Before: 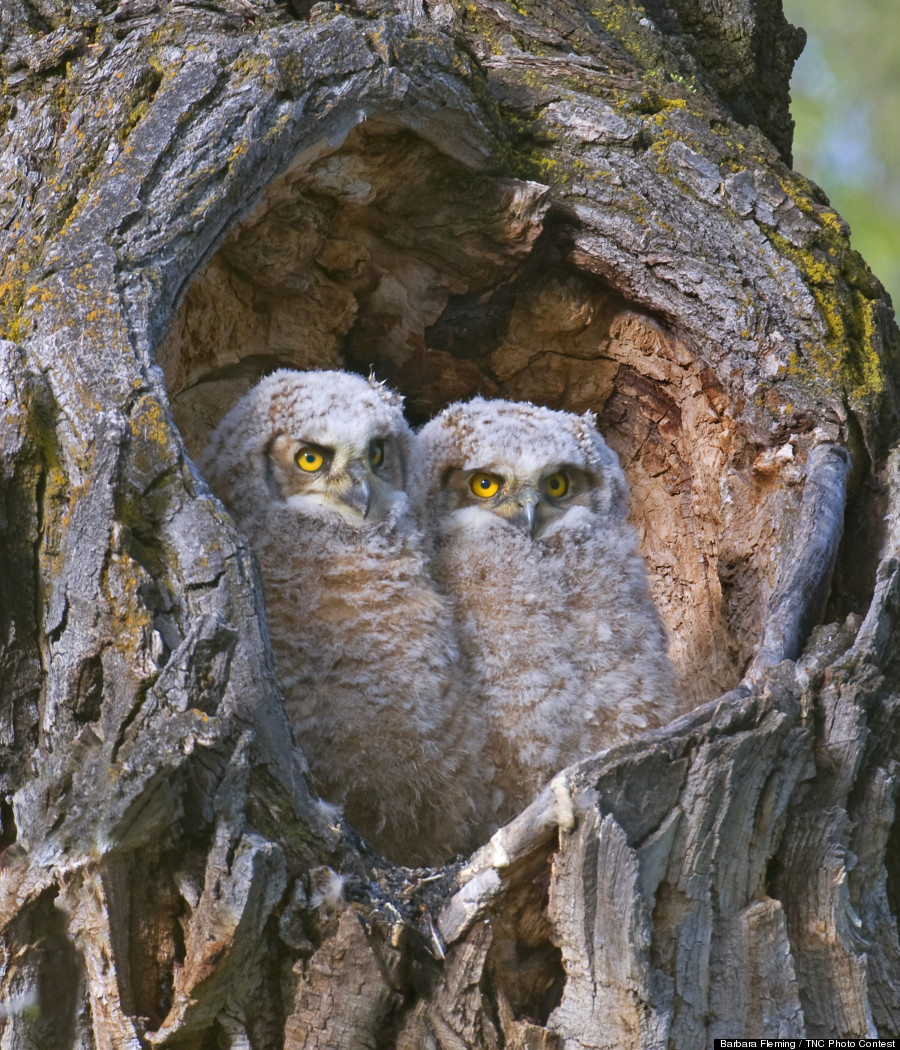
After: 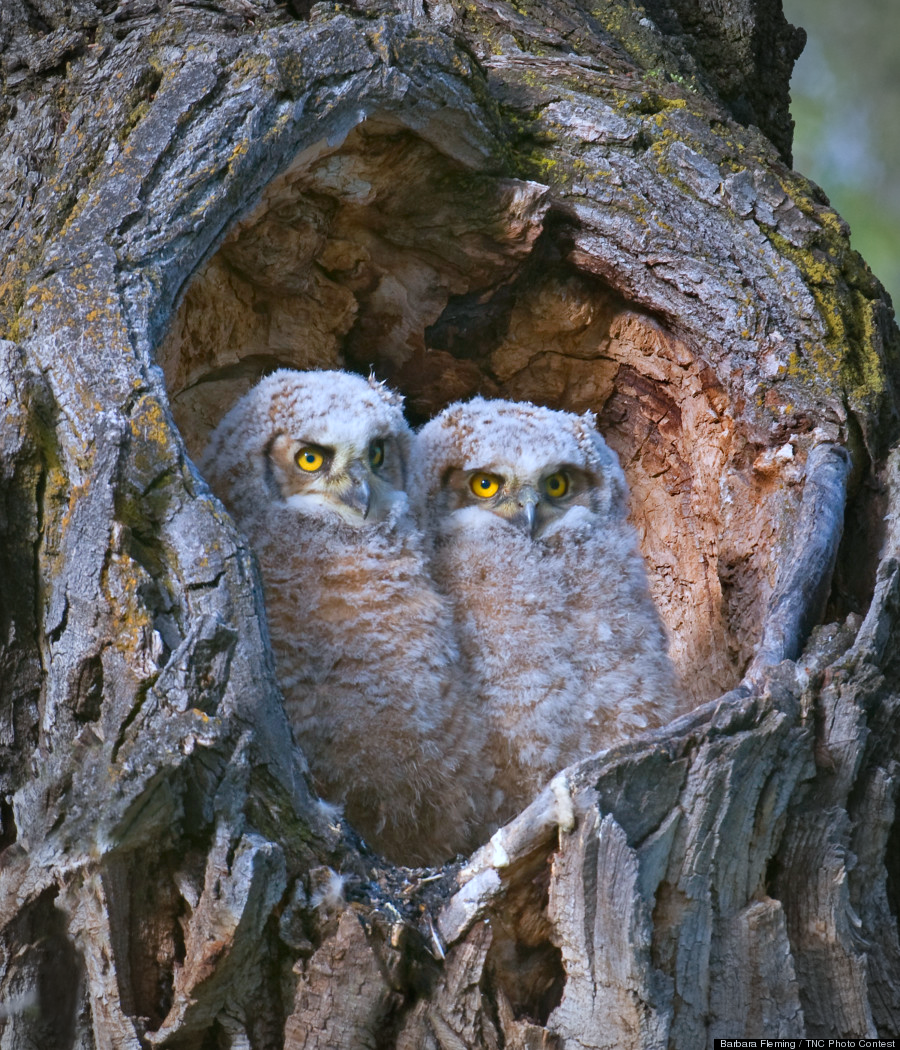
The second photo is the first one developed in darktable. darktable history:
vignetting: automatic ratio true
color calibration: illuminant custom, x 0.368, y 0.373, temperature 4330.32 K
